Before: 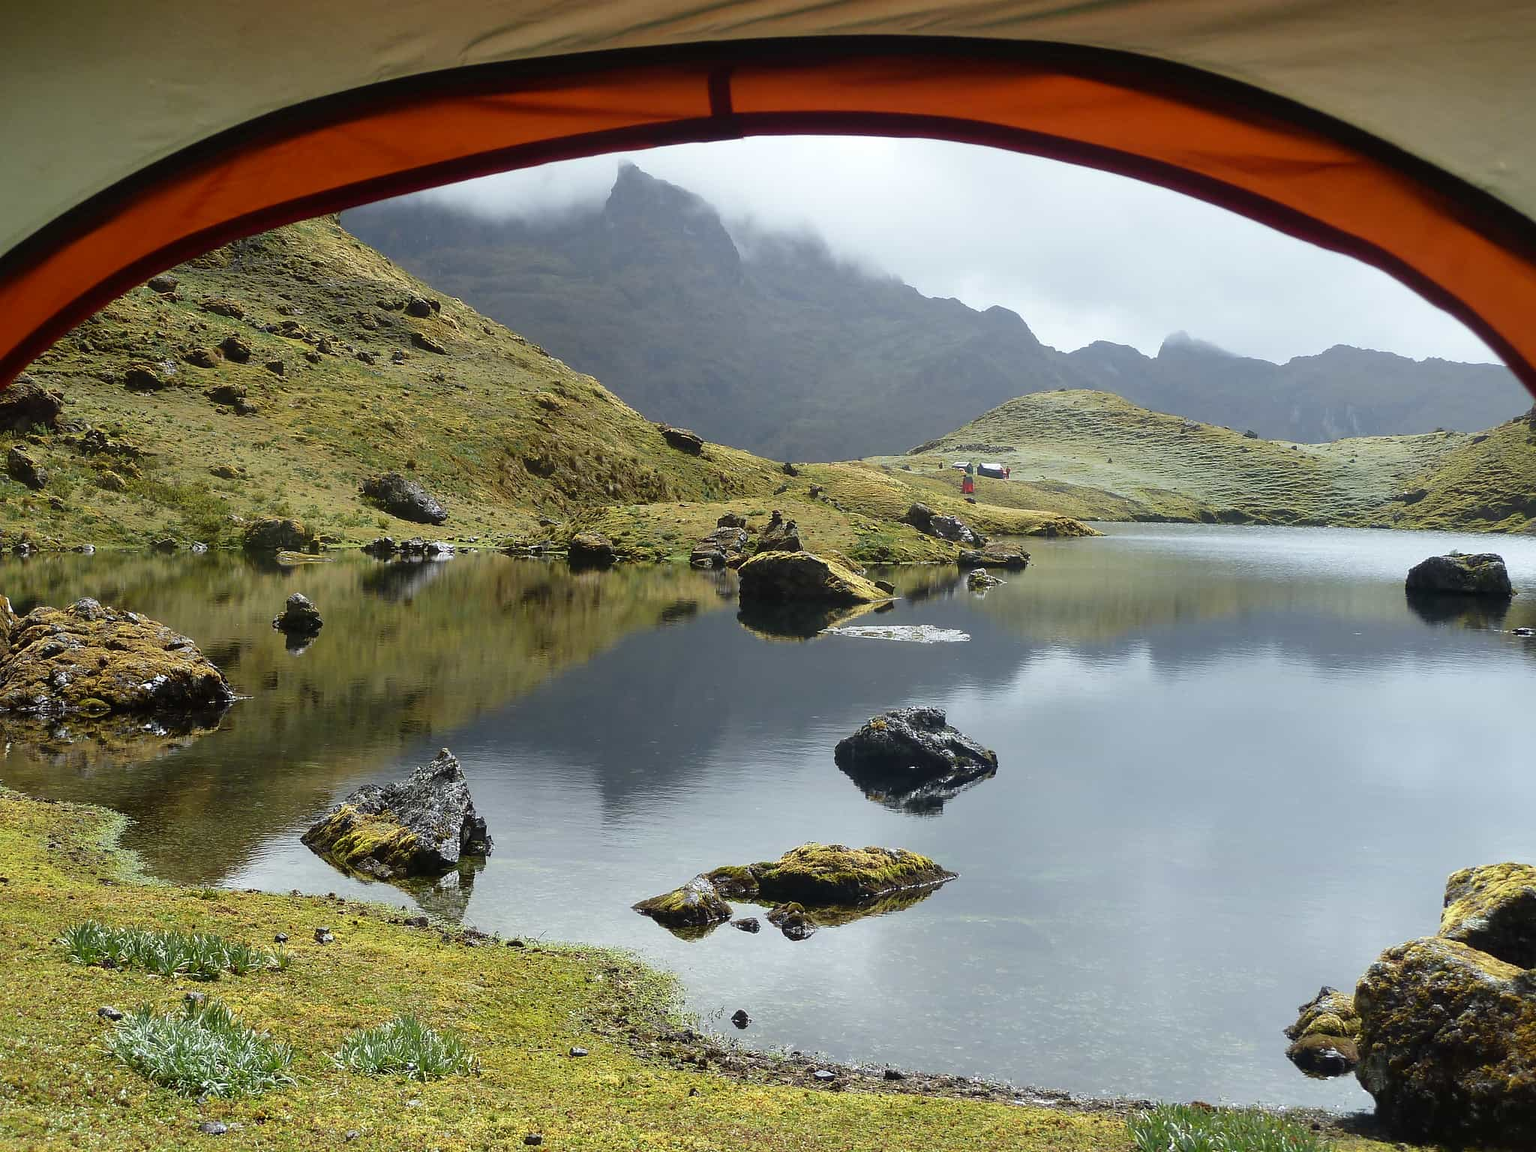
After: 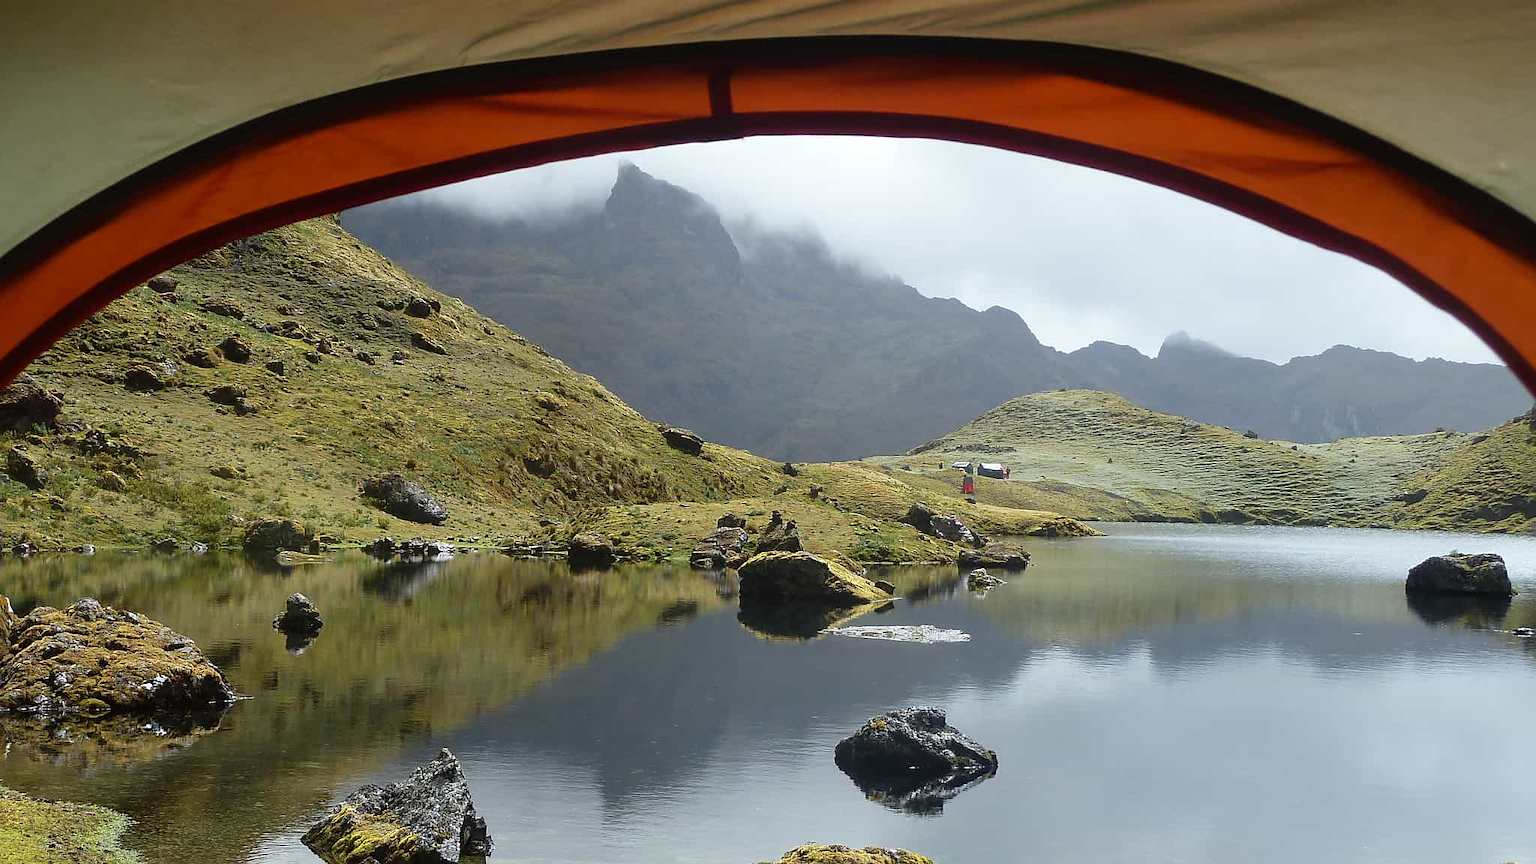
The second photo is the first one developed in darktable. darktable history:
crop: bottom 24.988%
sharpen: amount 0.2
